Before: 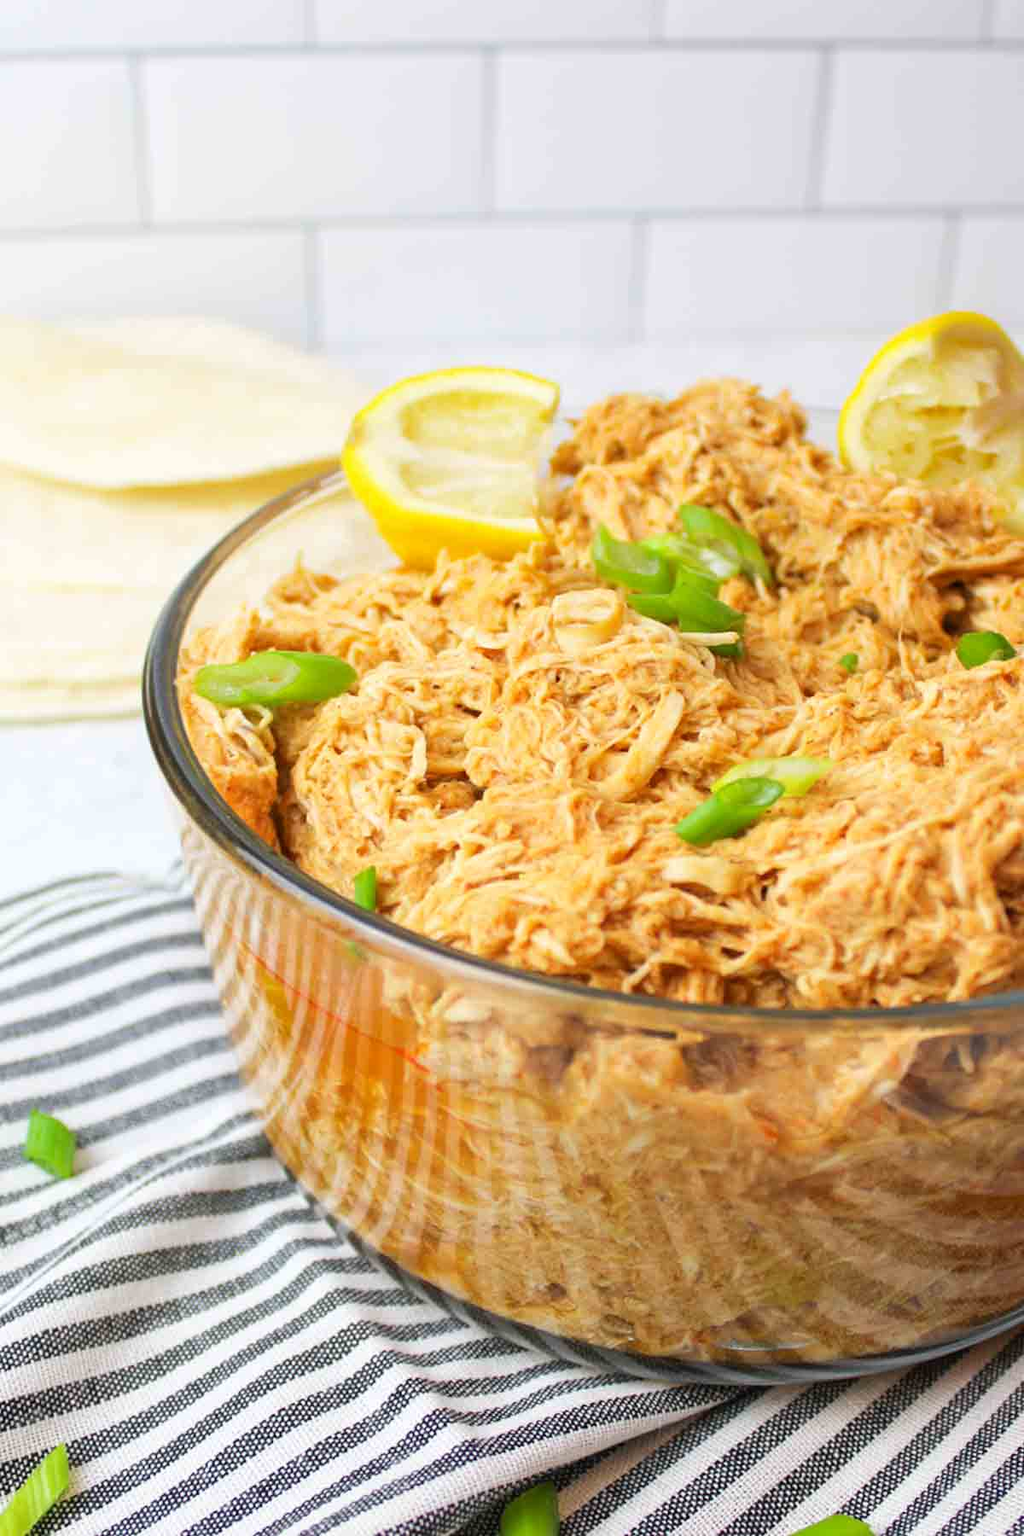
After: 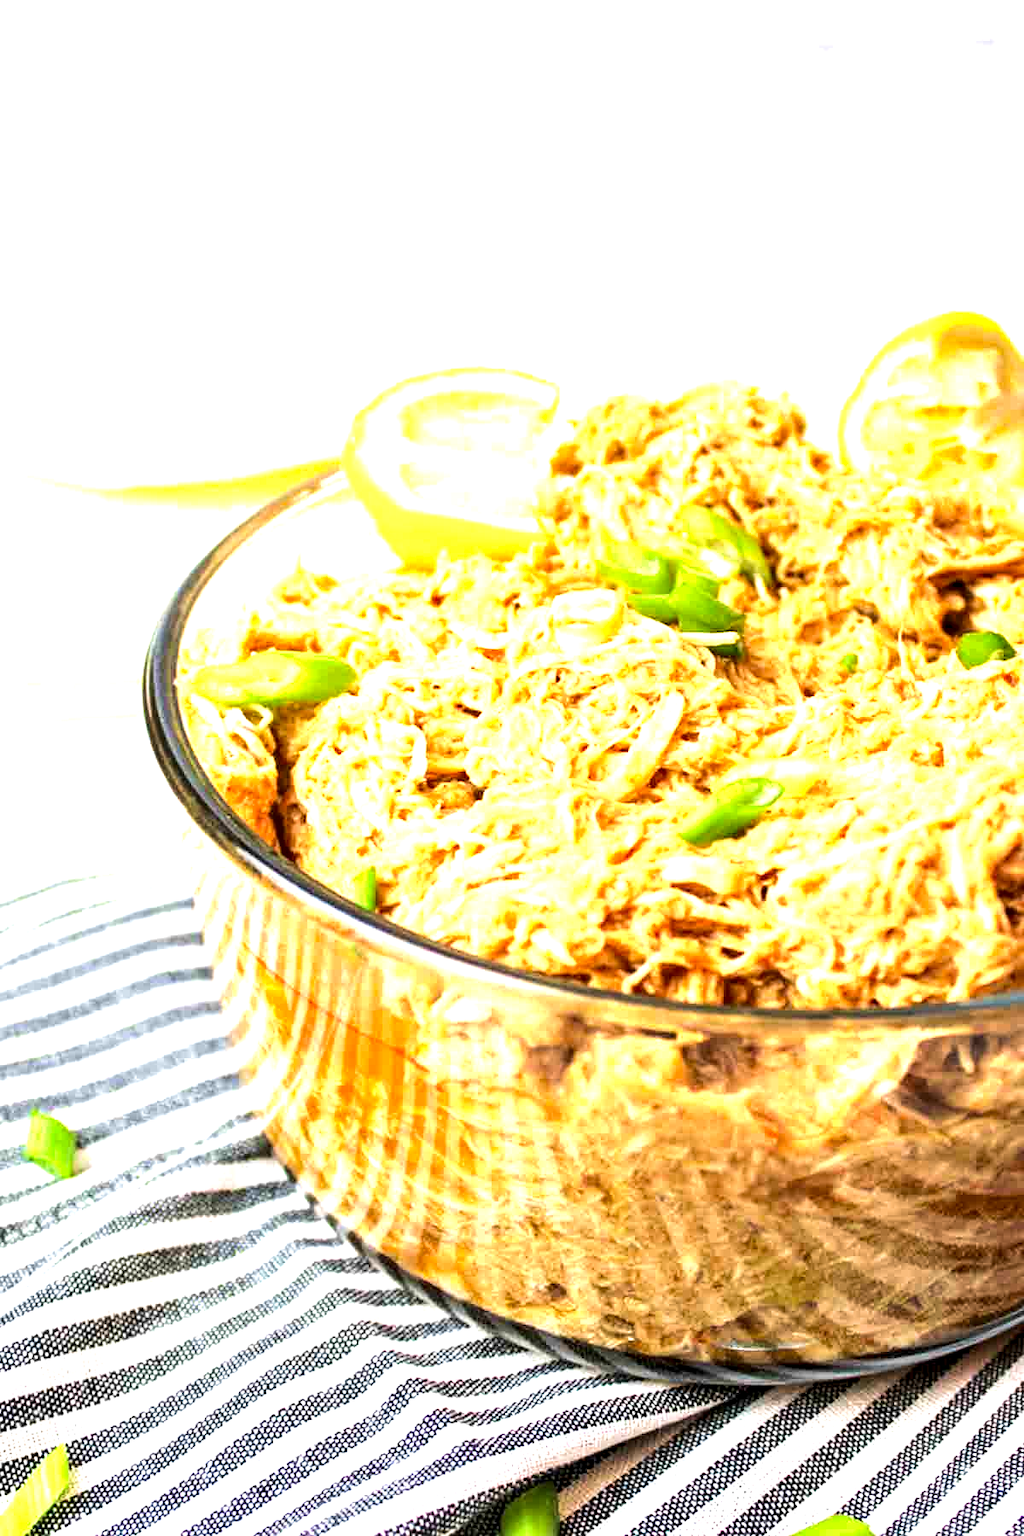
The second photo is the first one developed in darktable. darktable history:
tone equalizer: -8 EV -0.75 EV, -7 EV -0.7 EV, -6 EV -0.6 EV, -5 EV -0.4 EV, -3 EV 0.4 EV, -2 EV 0.6 EV, -1 EV 0.7 EV, +0 EV 0.75 EV, edges refinement/feathering 500, mask exposure compensation -1.57 EV, preserve details no
velvia: on, module defaults
haze removal: compatibility mode true, adaptive false
local contrast: detail 135%, midtone range 0.75
exposure: exposure 0.6 EV, compensate highlight preservation false
